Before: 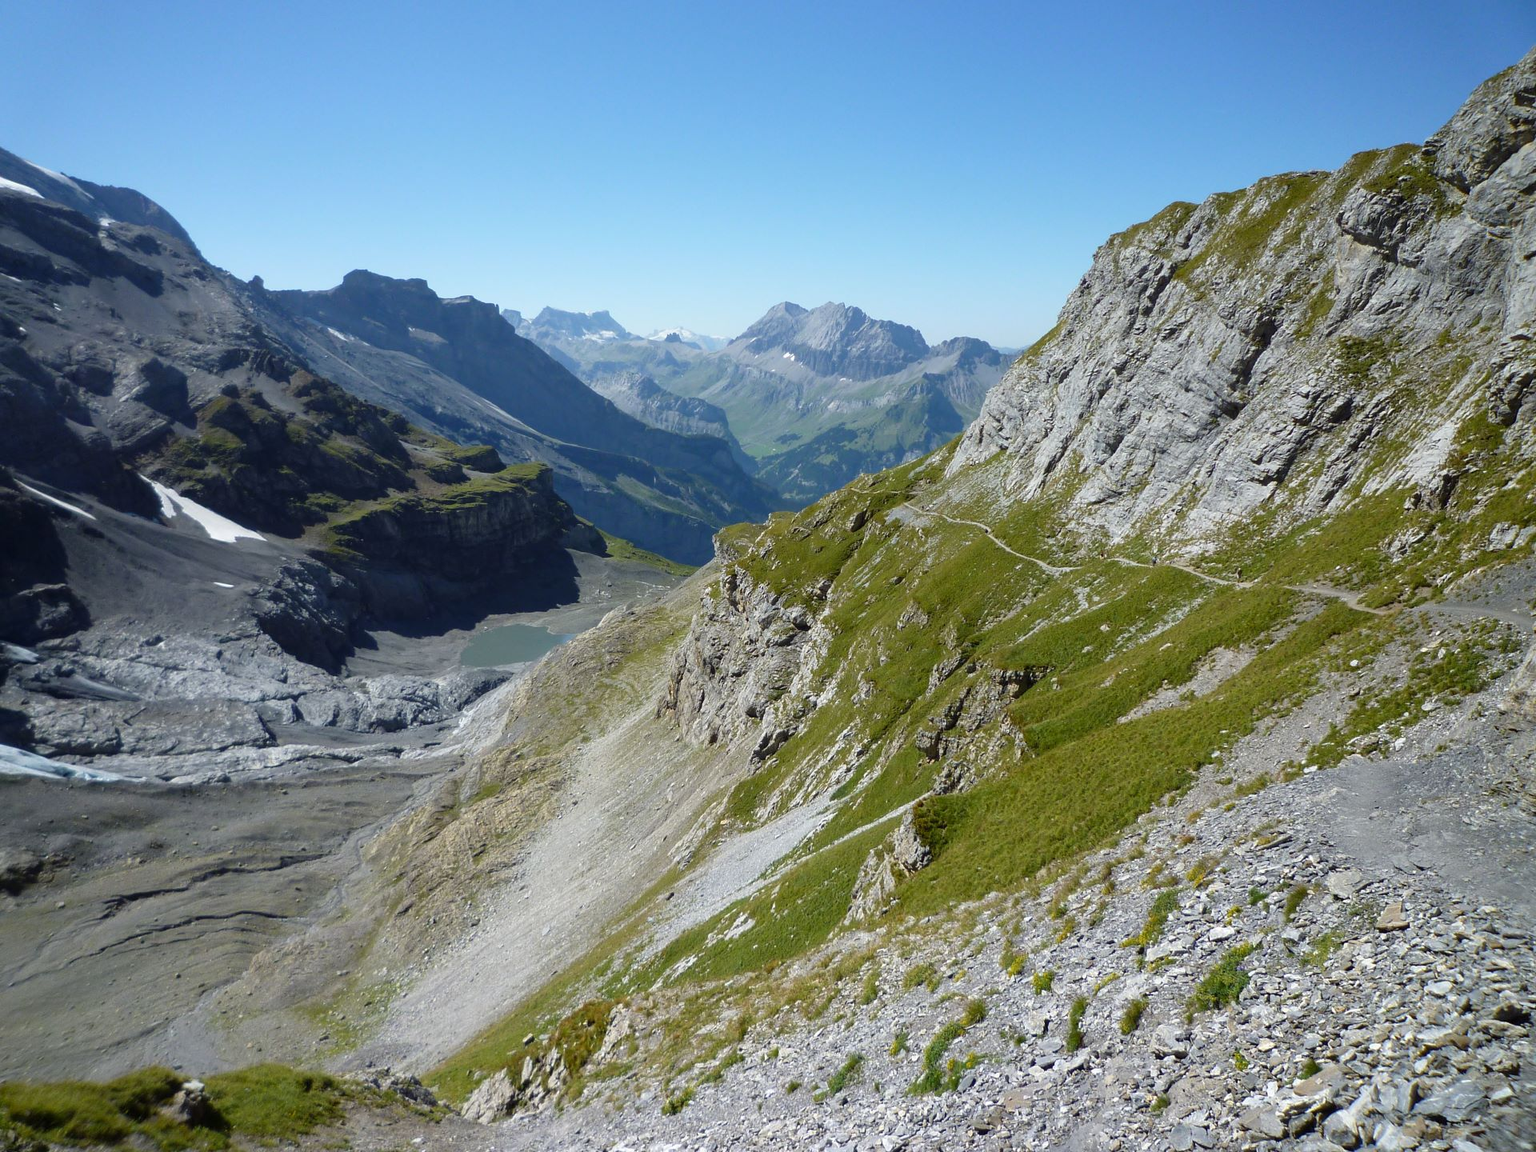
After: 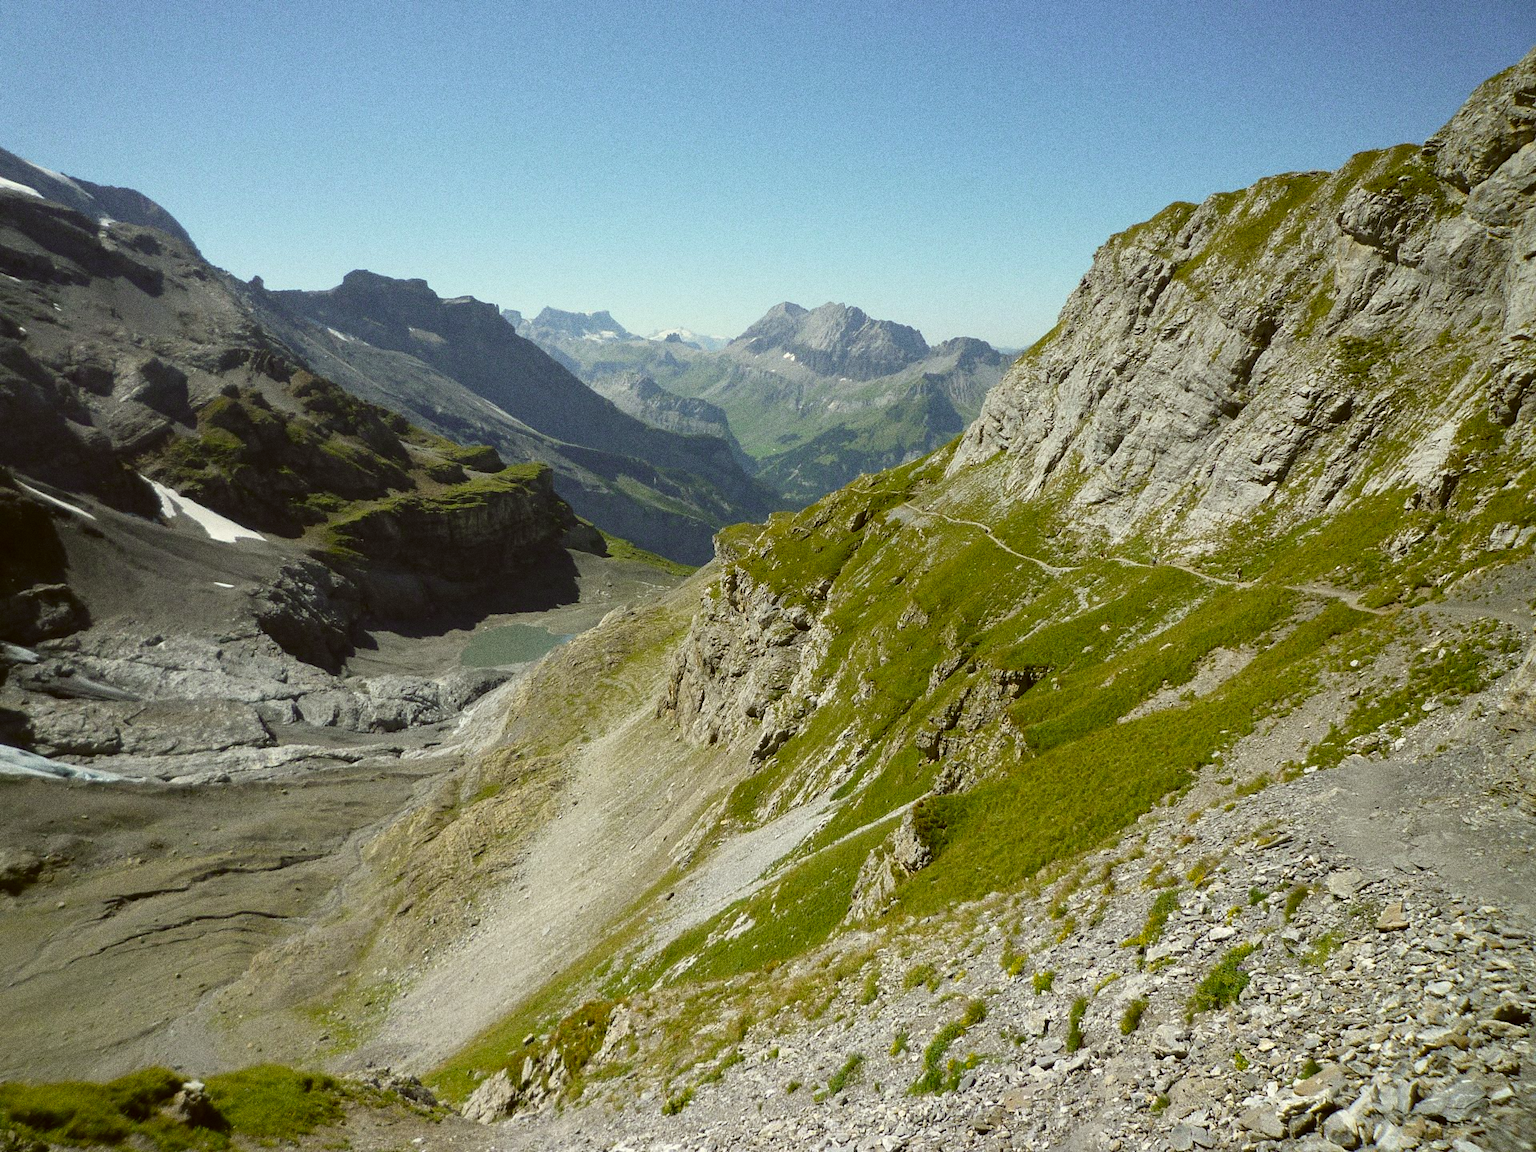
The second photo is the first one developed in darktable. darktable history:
grain: coarseness 0.09 ISO, strength 40%
color correction: highlights a* -1.43, highlights b* 10.12, shadows a* 0.395, shadows b* 19.35
